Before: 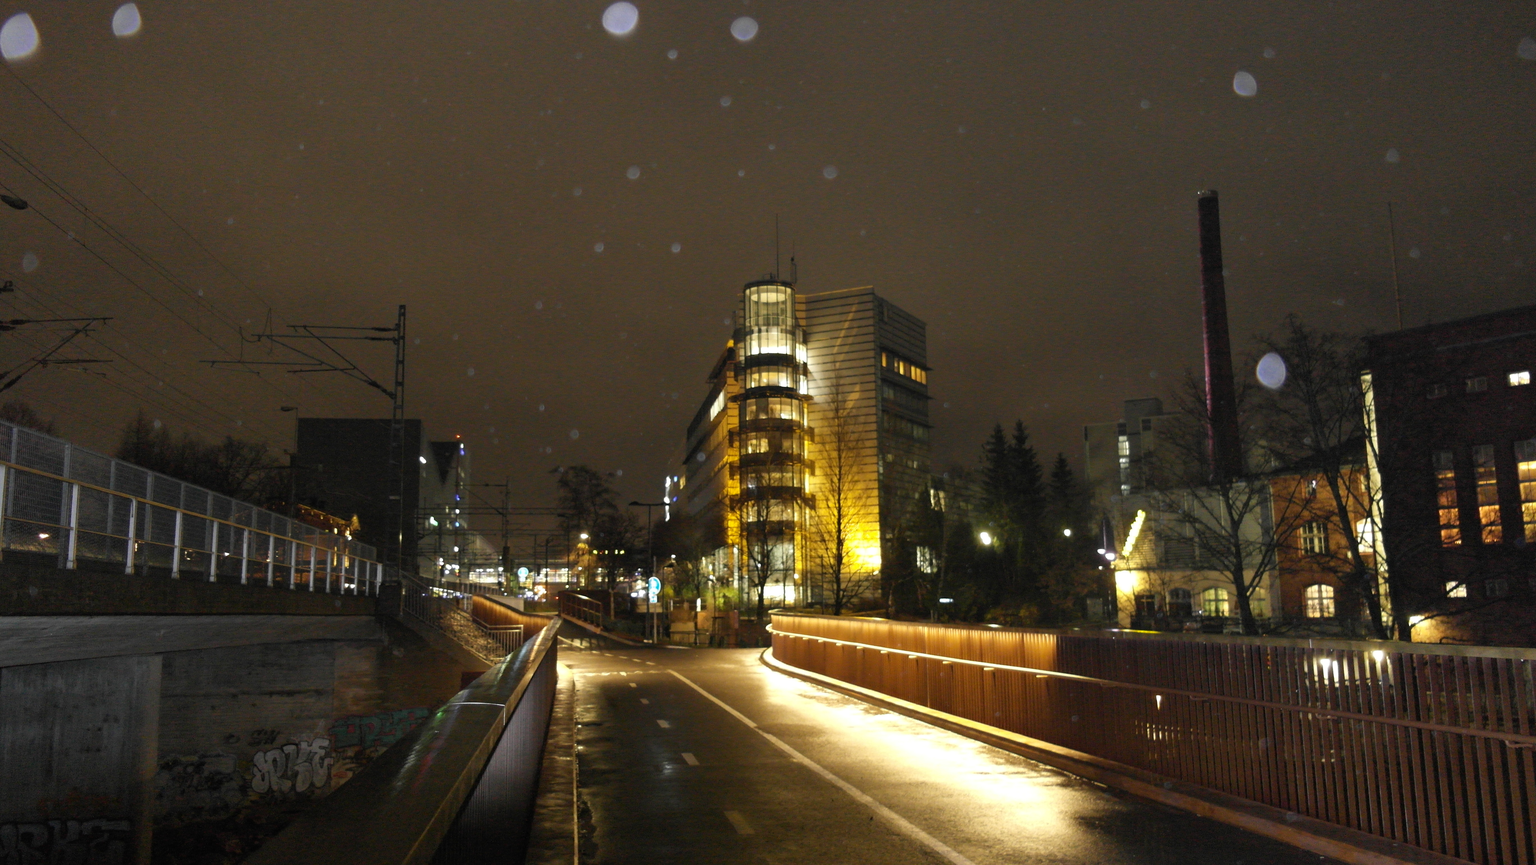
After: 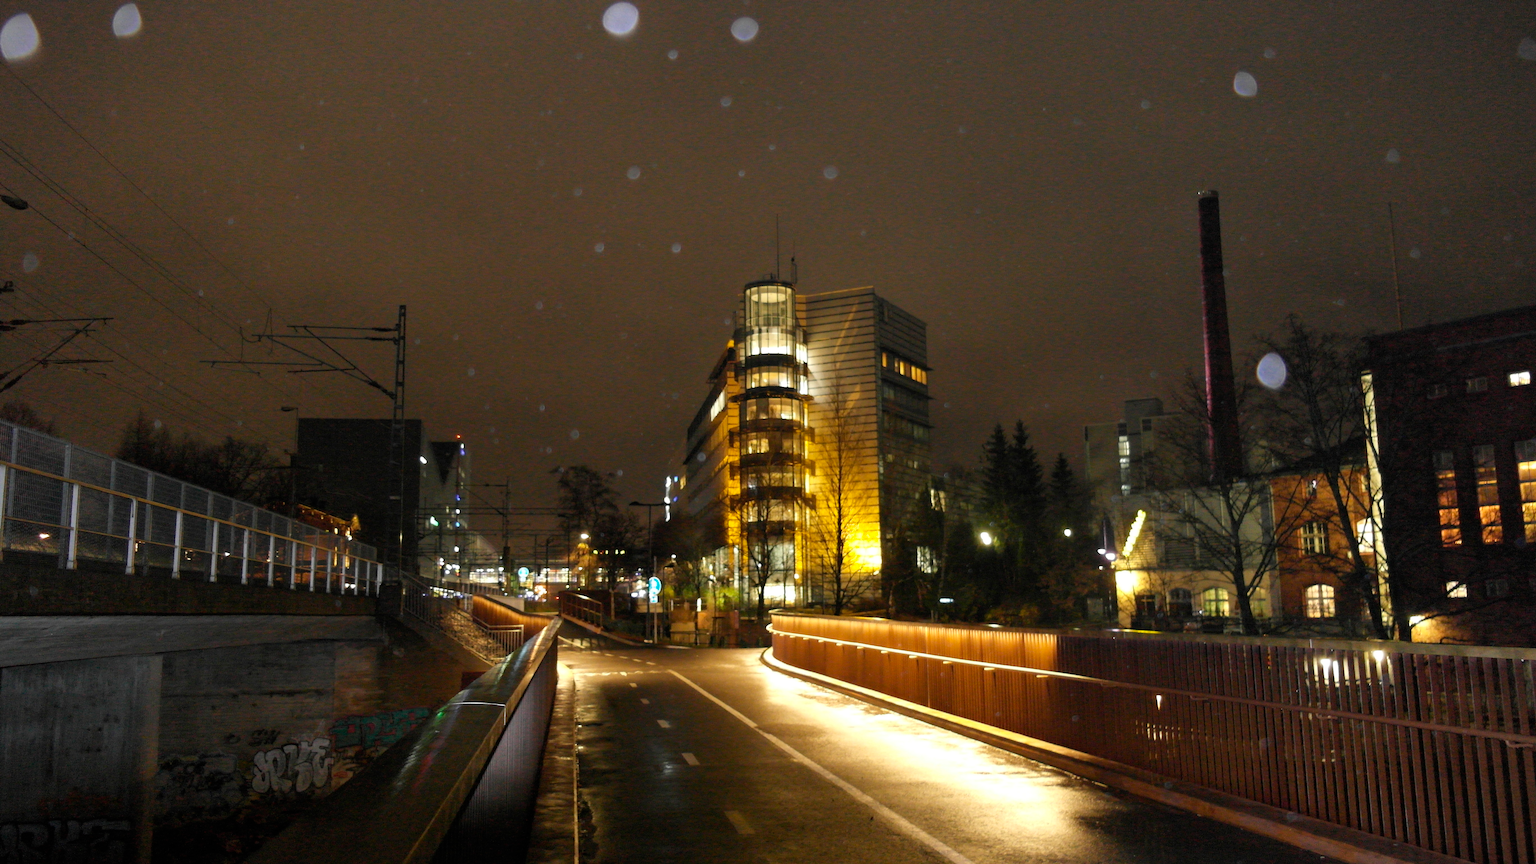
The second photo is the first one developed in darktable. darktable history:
vignetting: fall-off start 99.71%, brightness -0.27, width/height ratio 1.306
